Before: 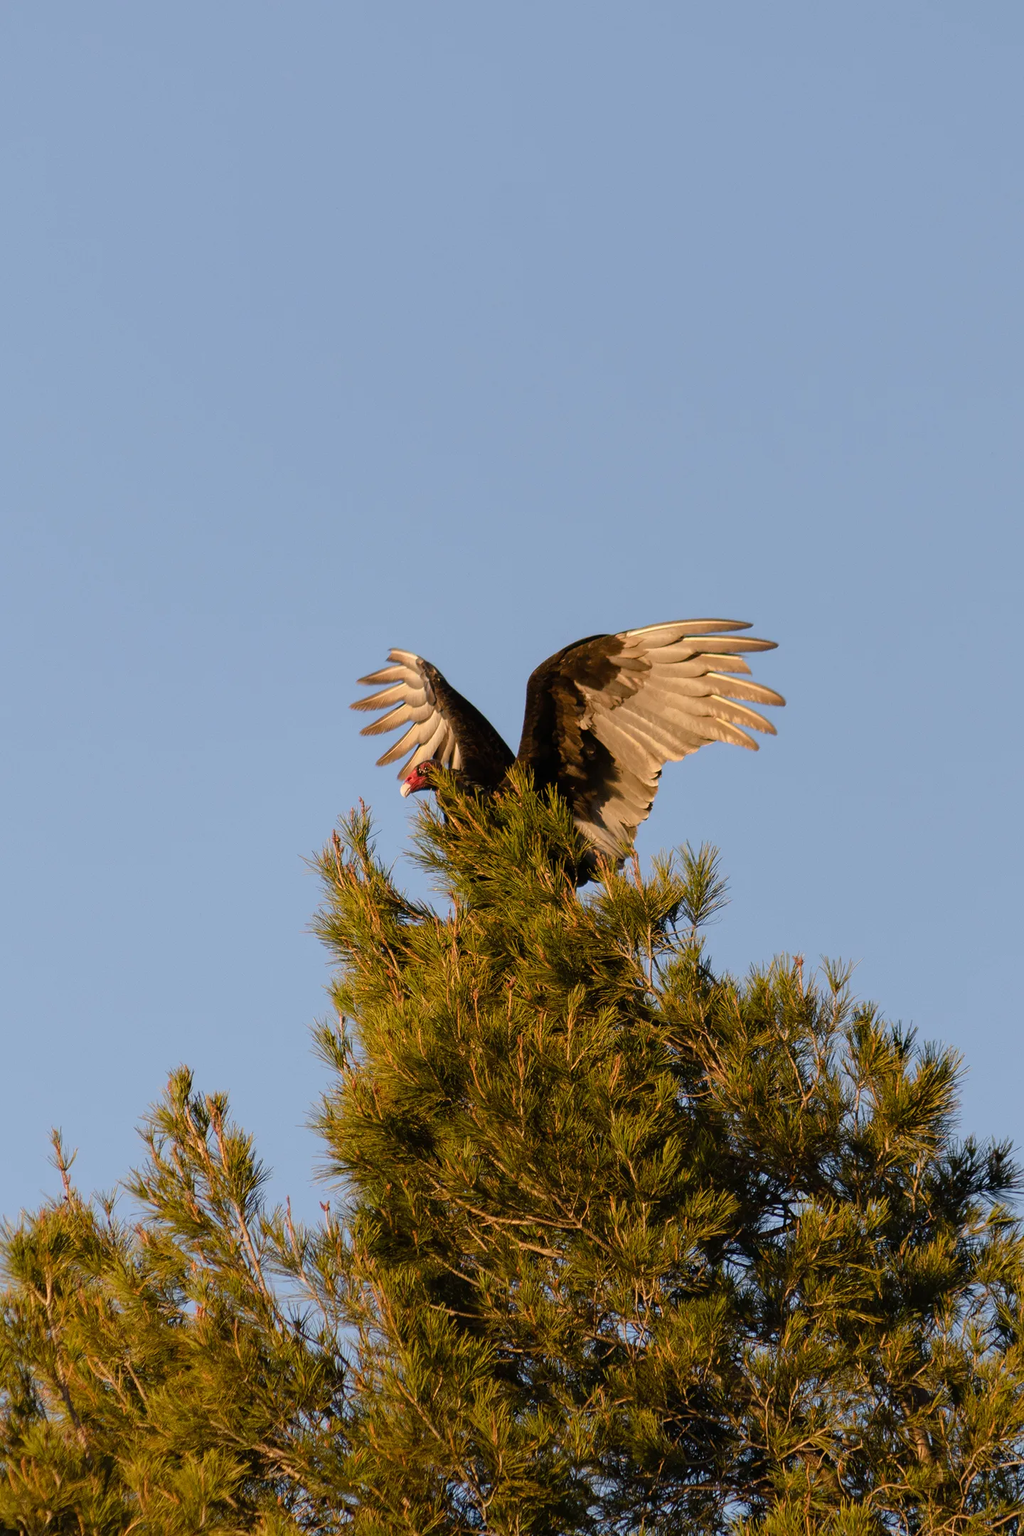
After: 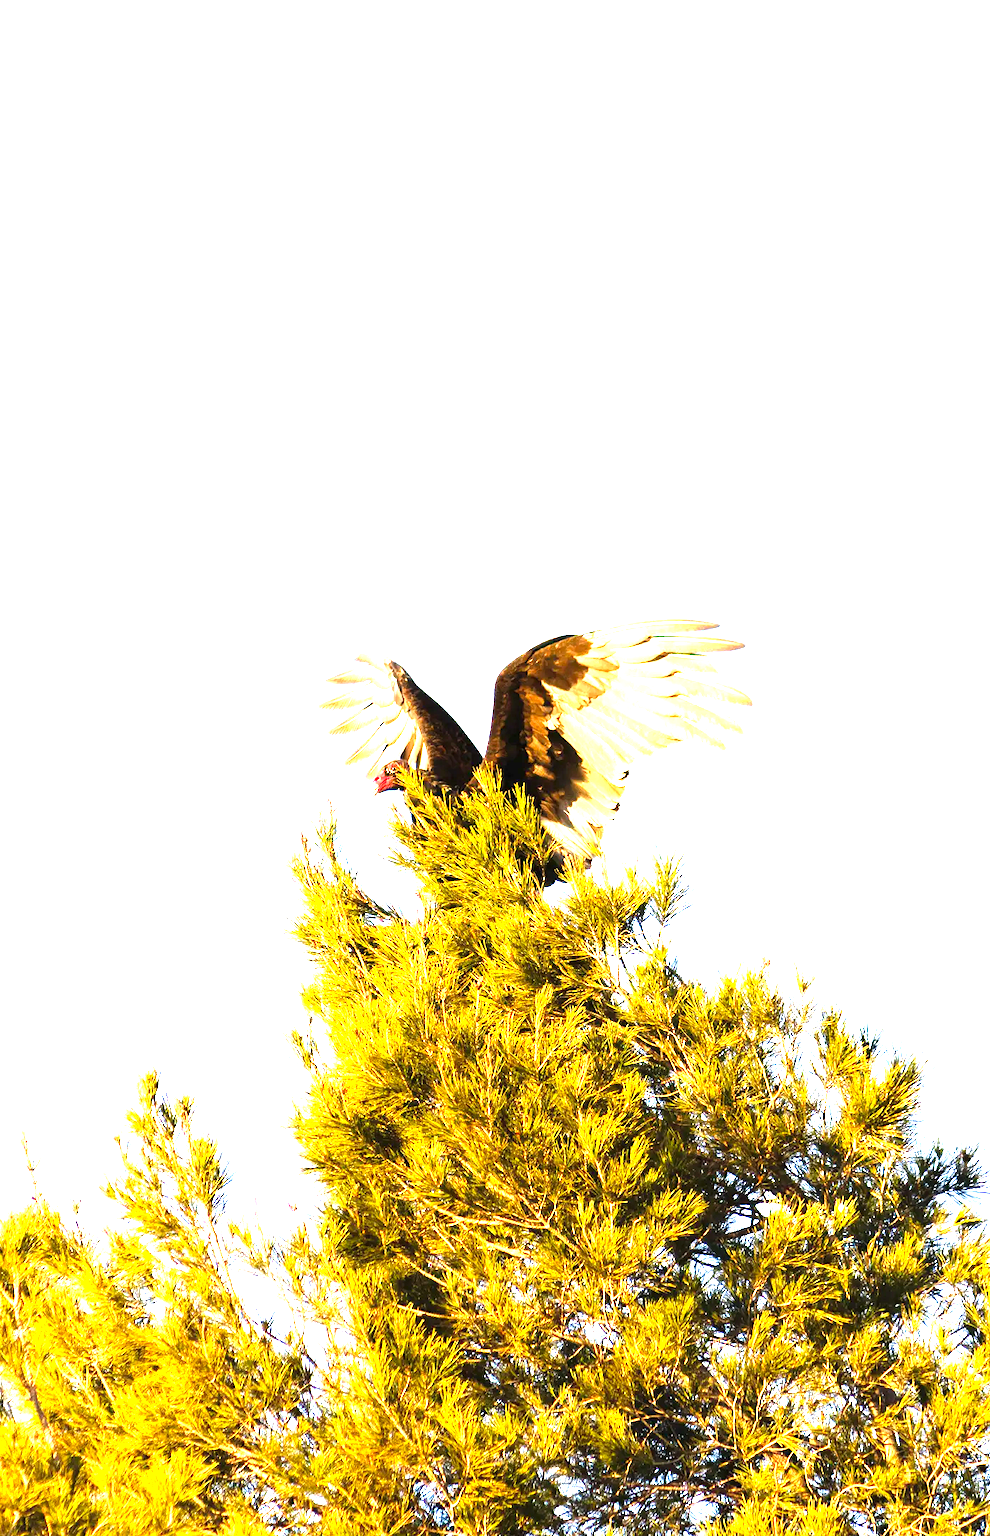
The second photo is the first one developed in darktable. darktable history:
levels: levels [0, 0.281, 0.562]
exposure: black level correction 0, exposure 1.1 EV, compensate highlight preservation false
crop and rotate: left 3.238%
